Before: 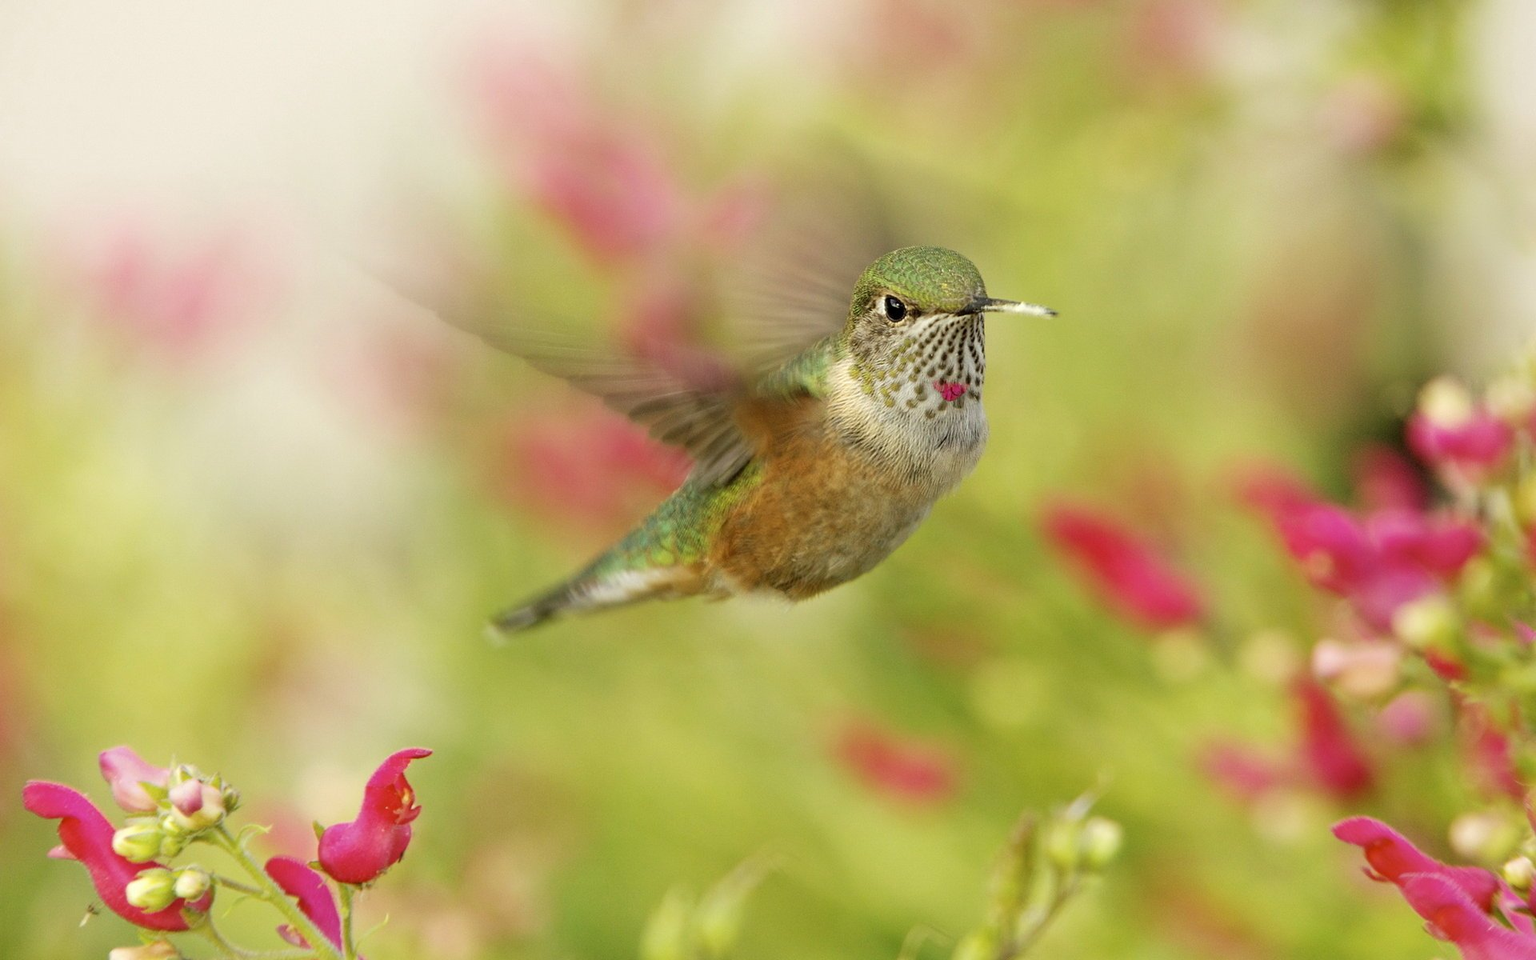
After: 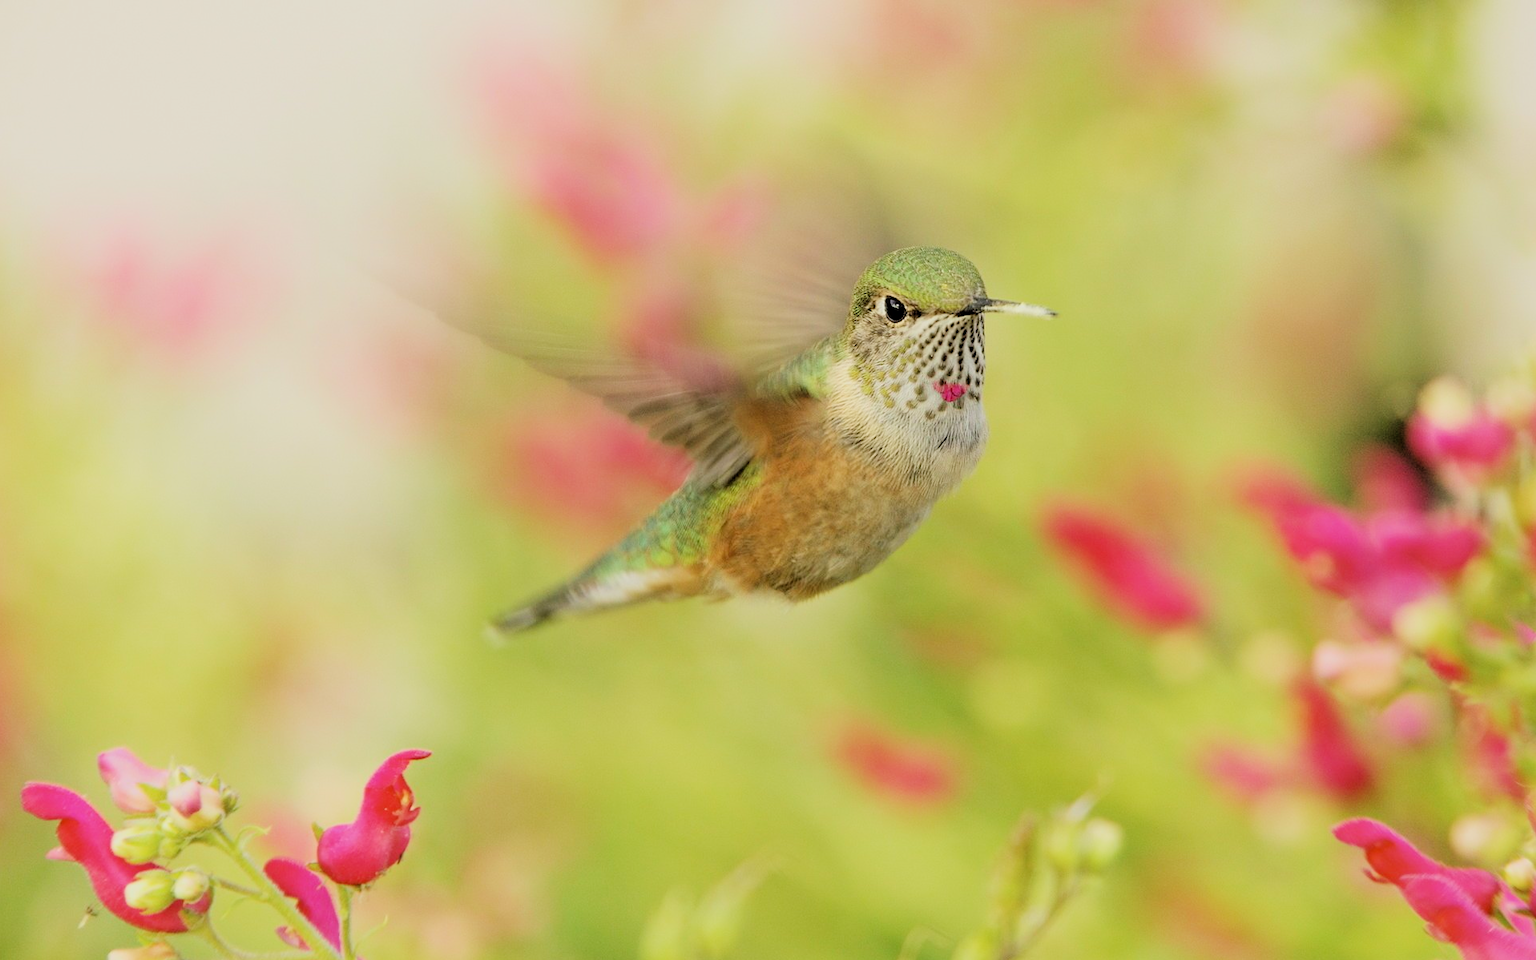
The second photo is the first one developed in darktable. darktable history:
crop: left 0.129%
tone equalizer: -8 EV -0.729 EV, -7 EV -0.674 EV, -6 EV -0.597 EV, -5 EV -0.401 EV, -3 EV 0.38 EV, -2 EV 0.6 EV, -1 EV 0.676 EV, +0 EV 0.748 EV
filmic rgb: black relative exposure -6.88 EV, white relative exposure 5.88 EV, hardness 2.69, color science v6 (2022), enable highlight reconstruction true
